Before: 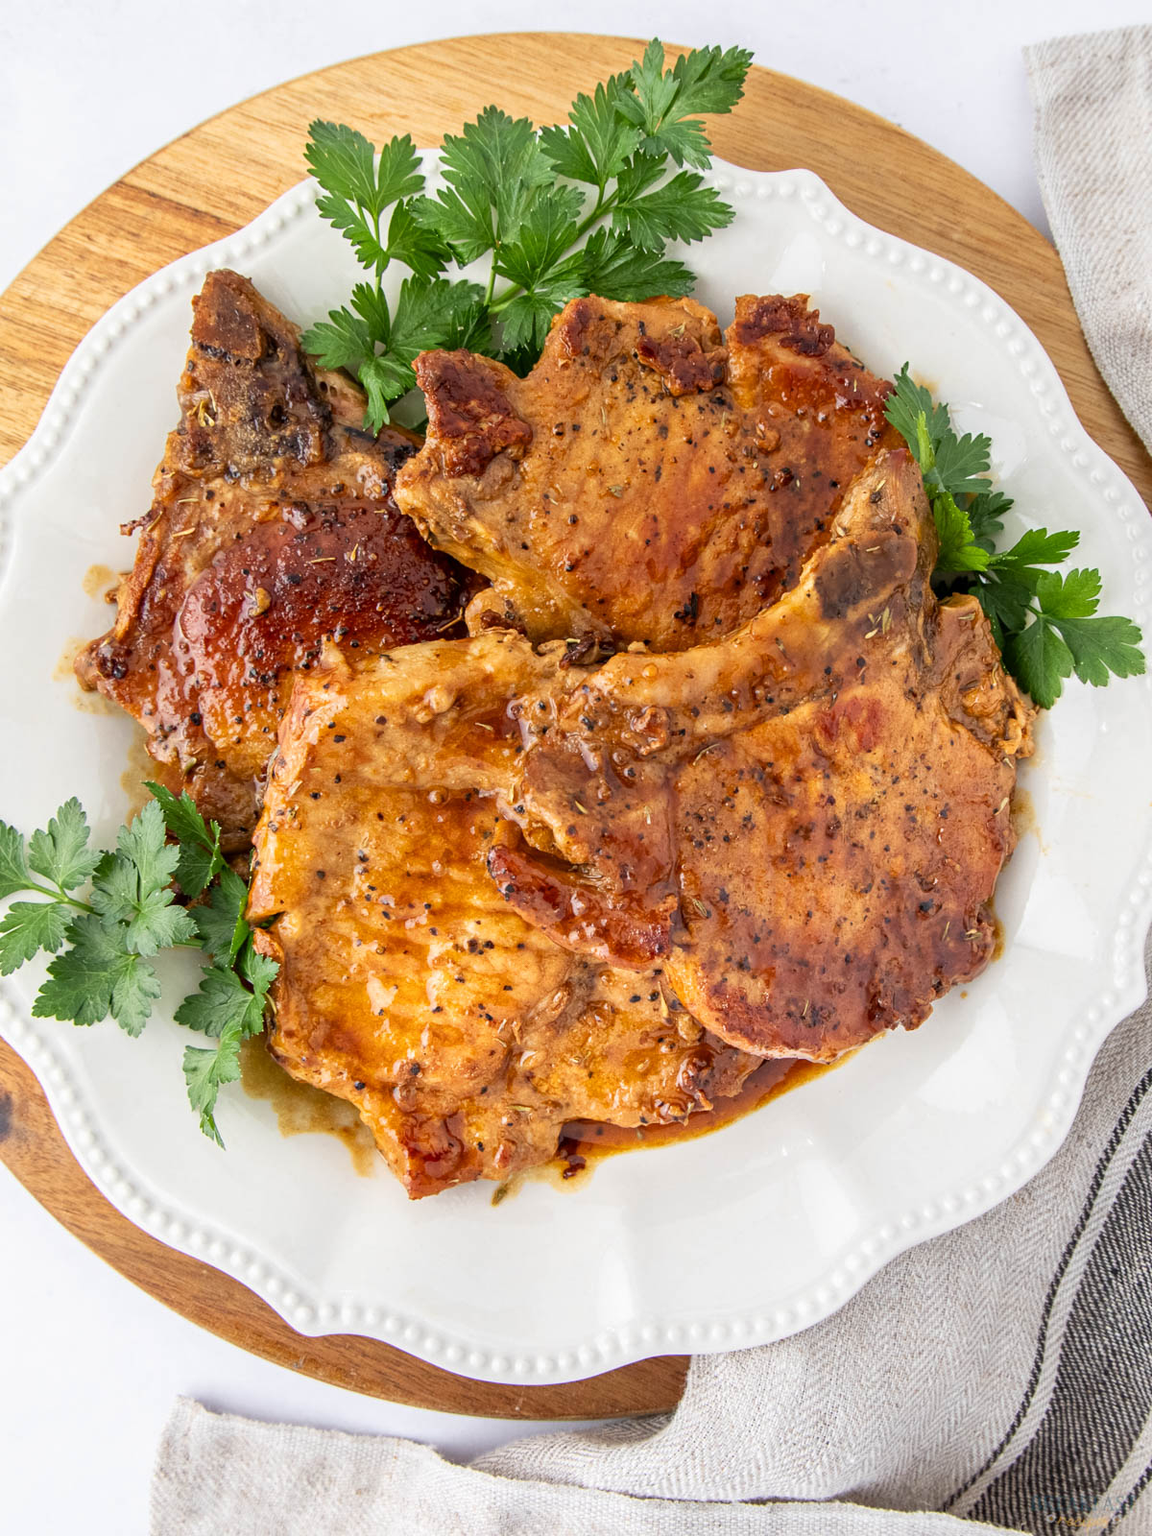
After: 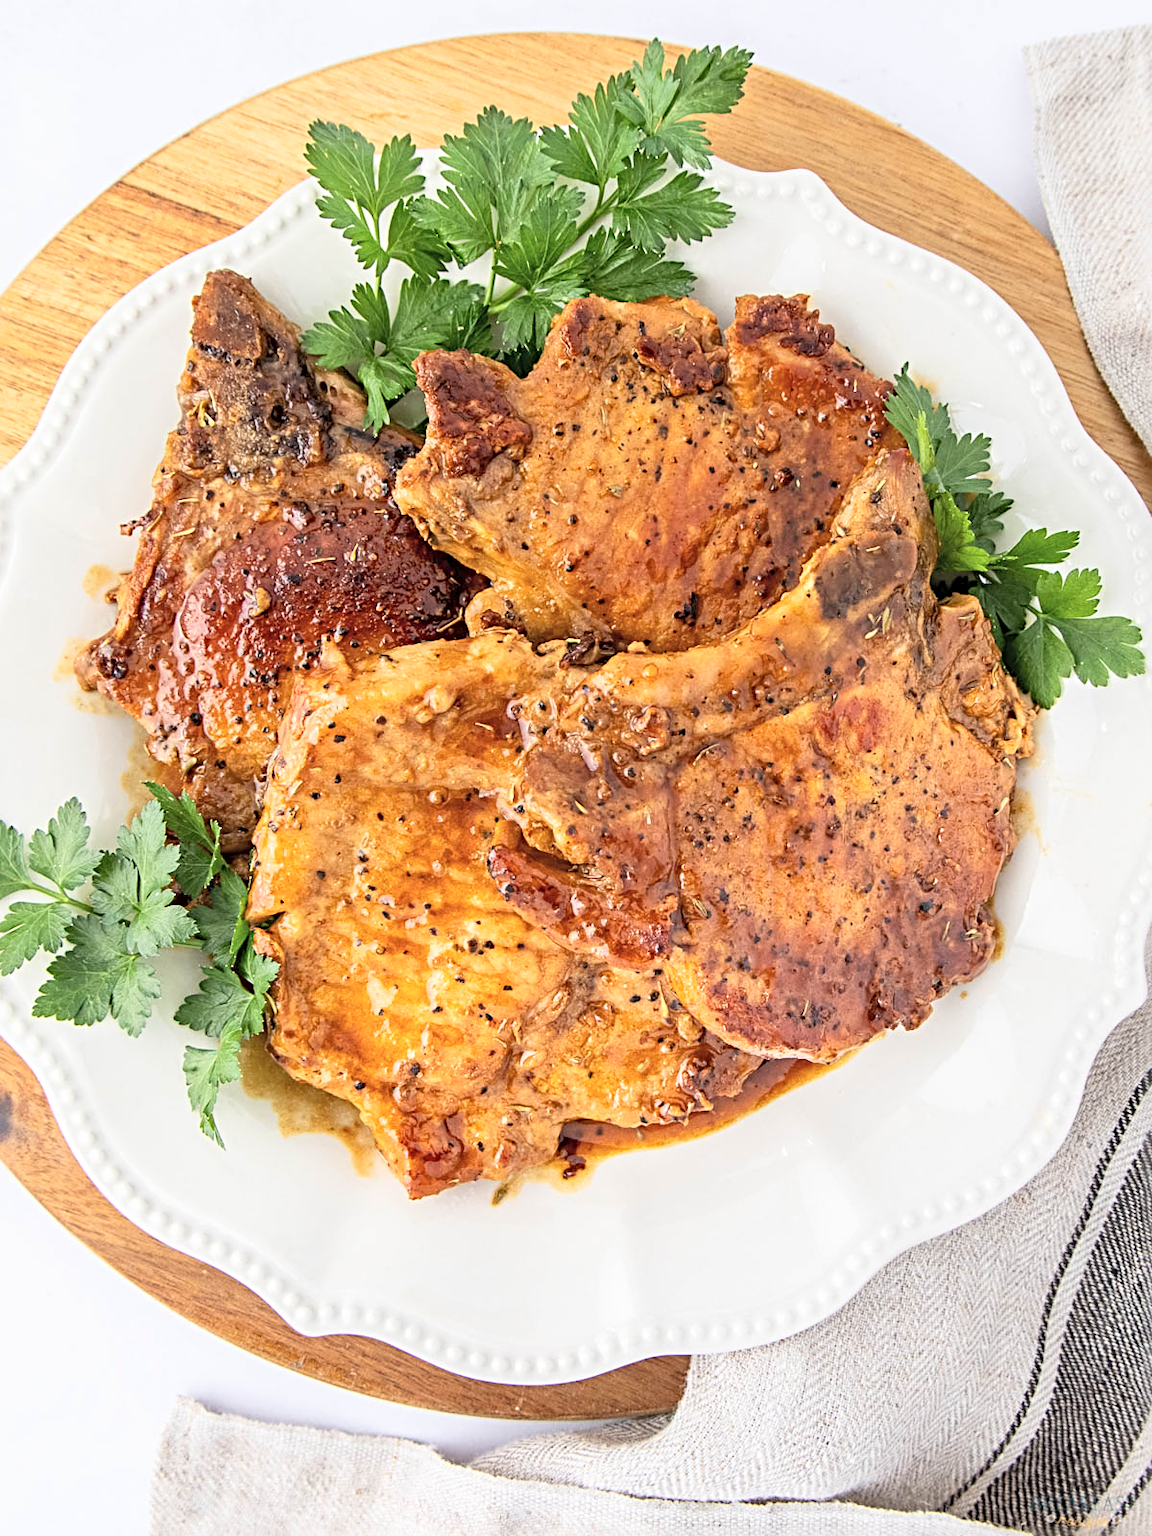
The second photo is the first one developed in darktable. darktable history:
contrast brightness saturation: contrast 0.14, brightness 0.21
sharpen: radius 4
